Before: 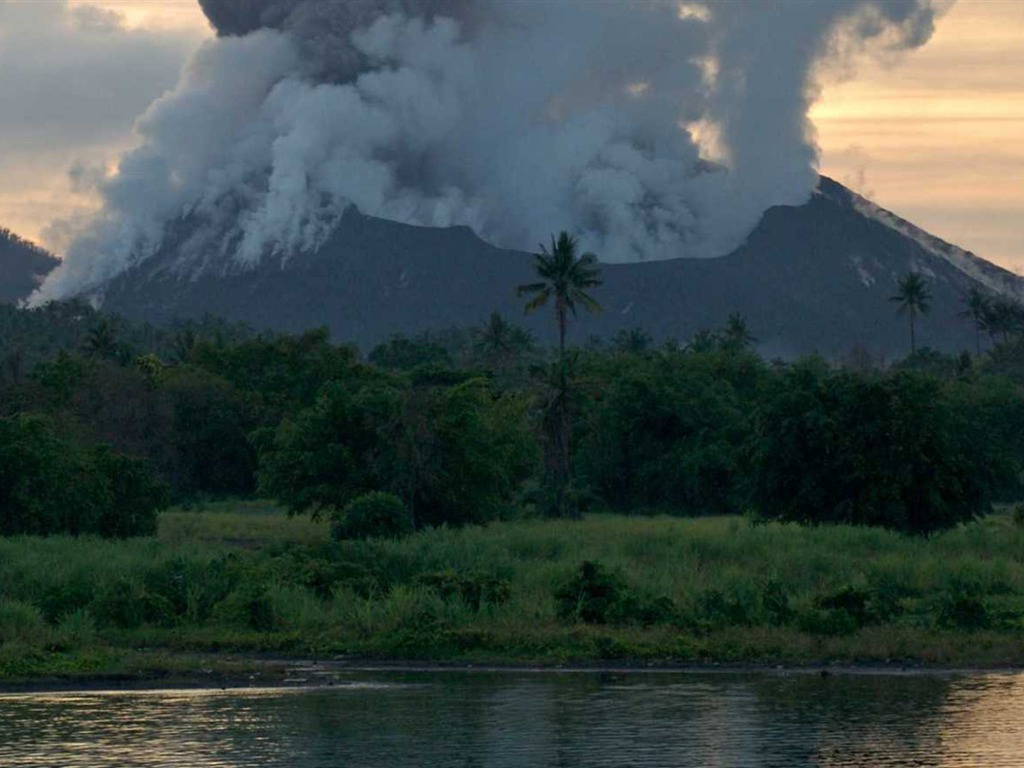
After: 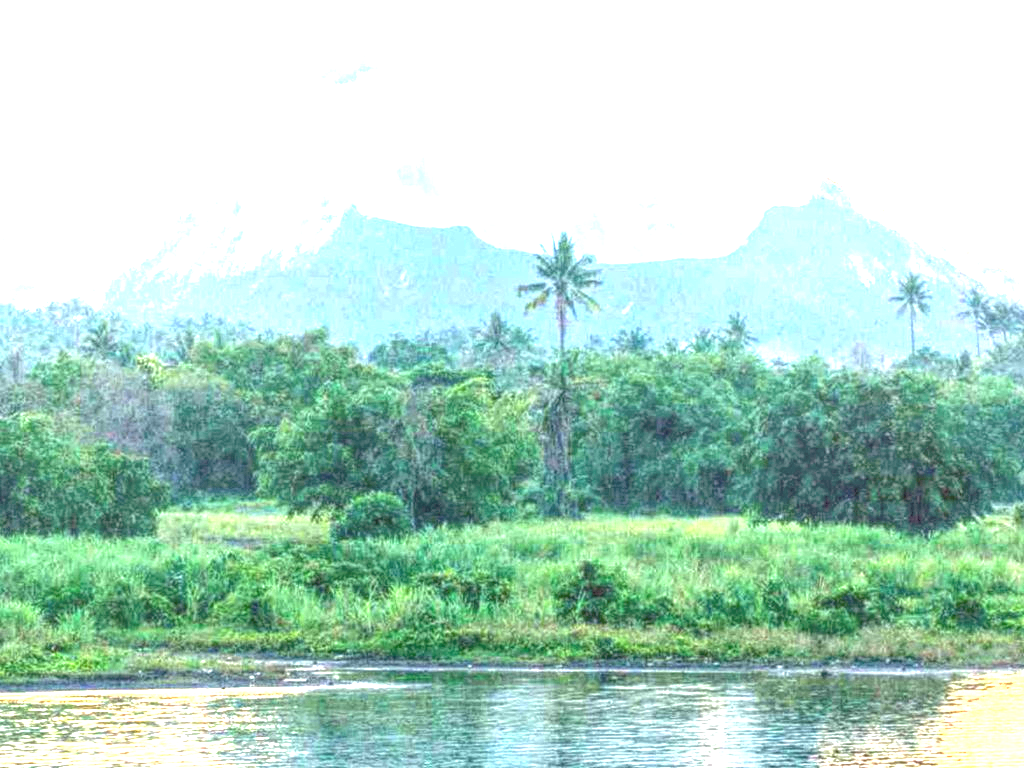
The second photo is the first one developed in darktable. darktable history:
local contrast: highlights 66%, shadows 33%, detail 166%, midtone range 0.2
levels: levels [0.026, 0.507, 0.987]
exposure: black level correction 0, exposure 4 EV, compensate exposure bias true, compensate highlight preservation false
